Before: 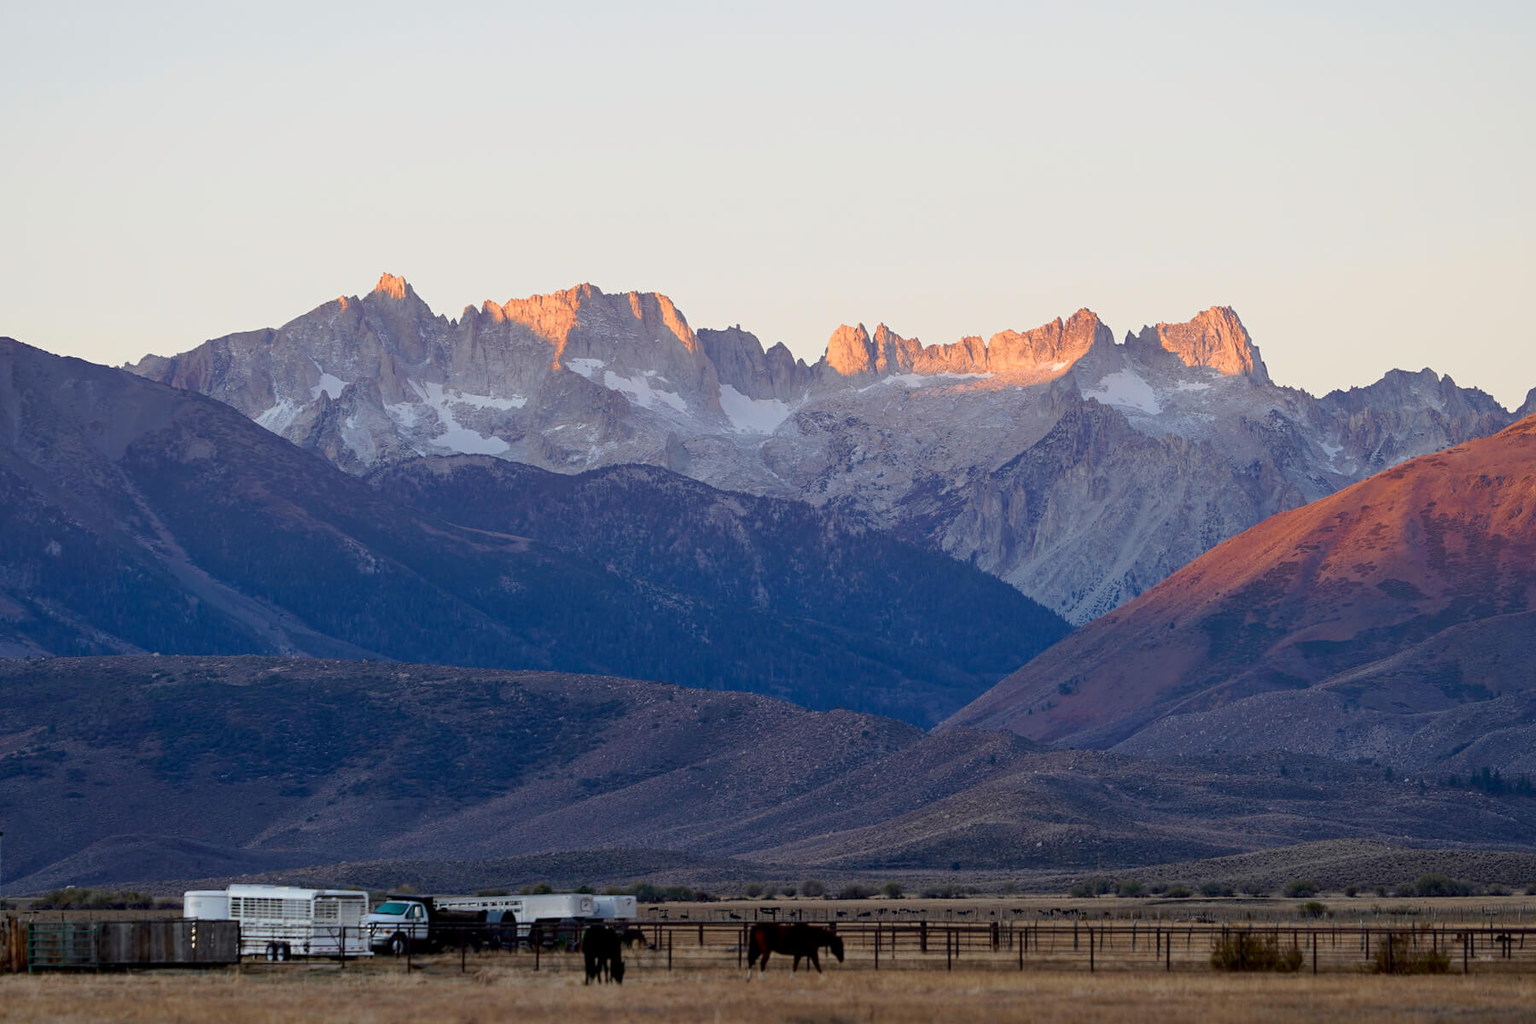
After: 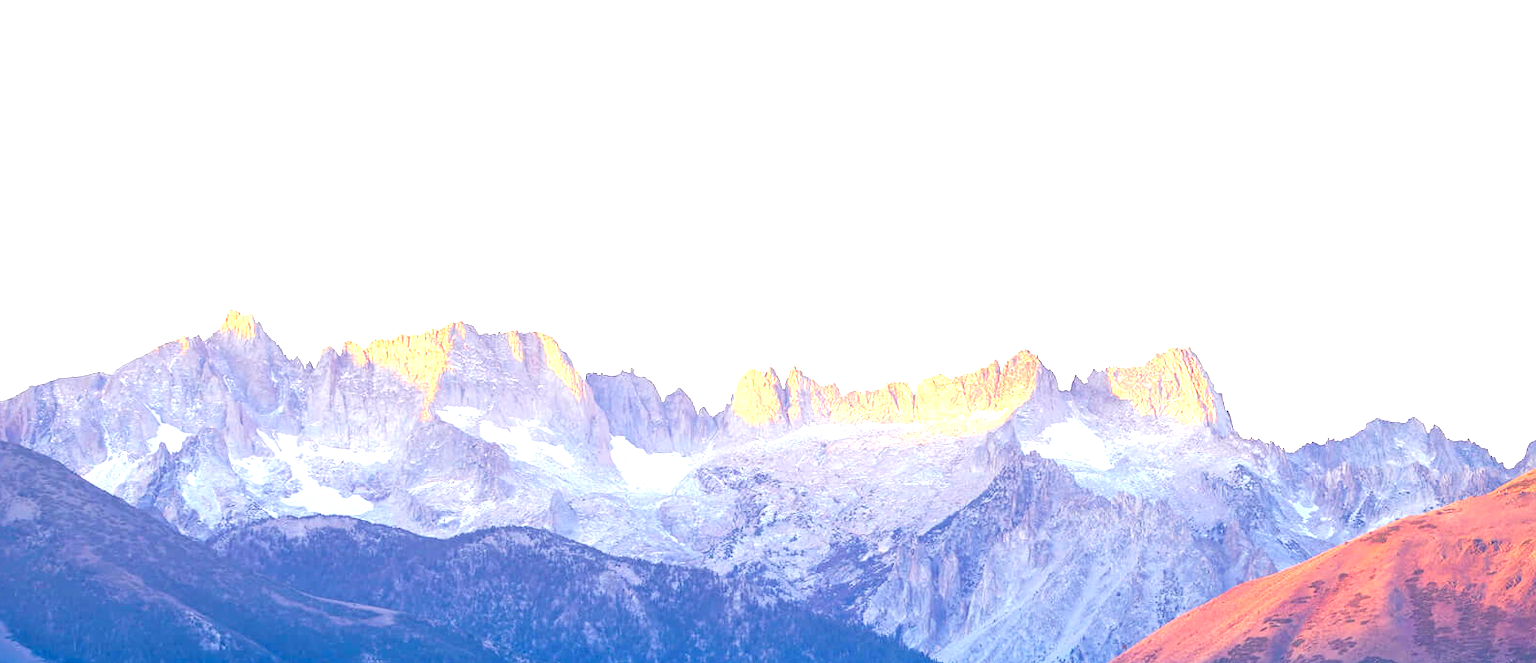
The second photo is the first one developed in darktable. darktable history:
exposure: black level correction 0.001, exposure 1.719 EV, compensate exposure bias true, compensate highlight preservation false
color balance rgb: perceptual saturation grading › global saturation 10%
crop and rotate: left 11.812%, bottom 42.776%
rgb levels: levels [[0.029, 0.461, 0.922], [0, 0.5, 1], [0, 0.5, 1]]
